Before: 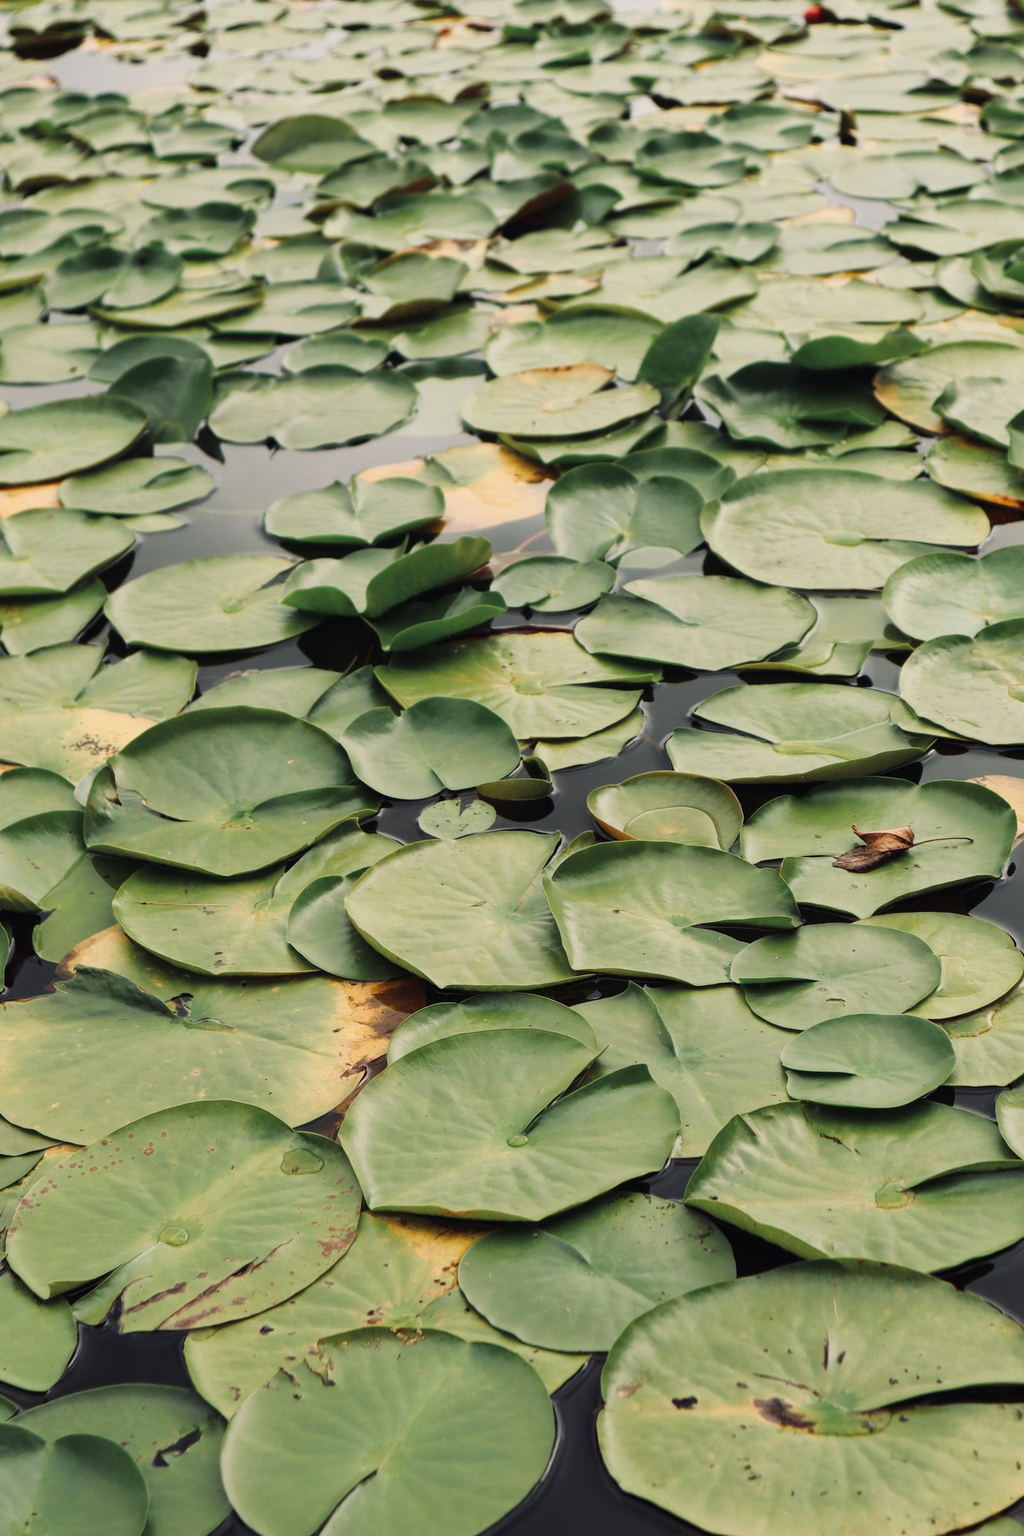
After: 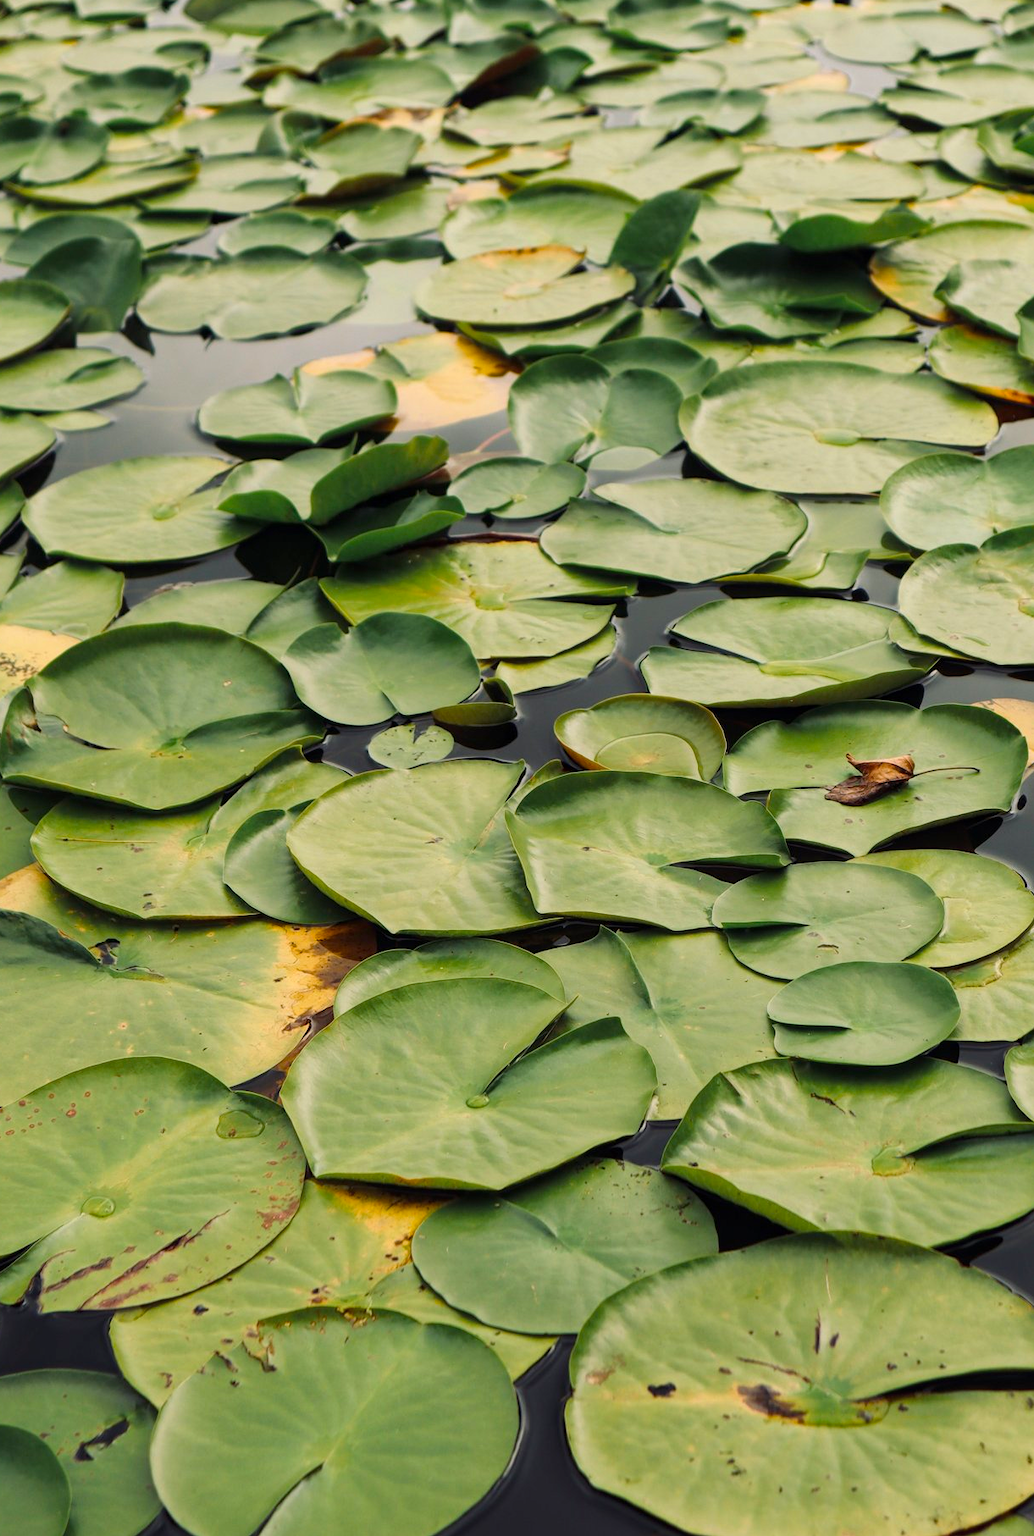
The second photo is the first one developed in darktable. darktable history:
white balance: emerald 1
crop and rotate: left 8.262%, top 9.226%
local contrast: highlights 100%, shadows 100%, detail 120%, midtone range 0.2
color balance rgb: perceptual saturation grading › global saturation 25%, global vibrance 20%
